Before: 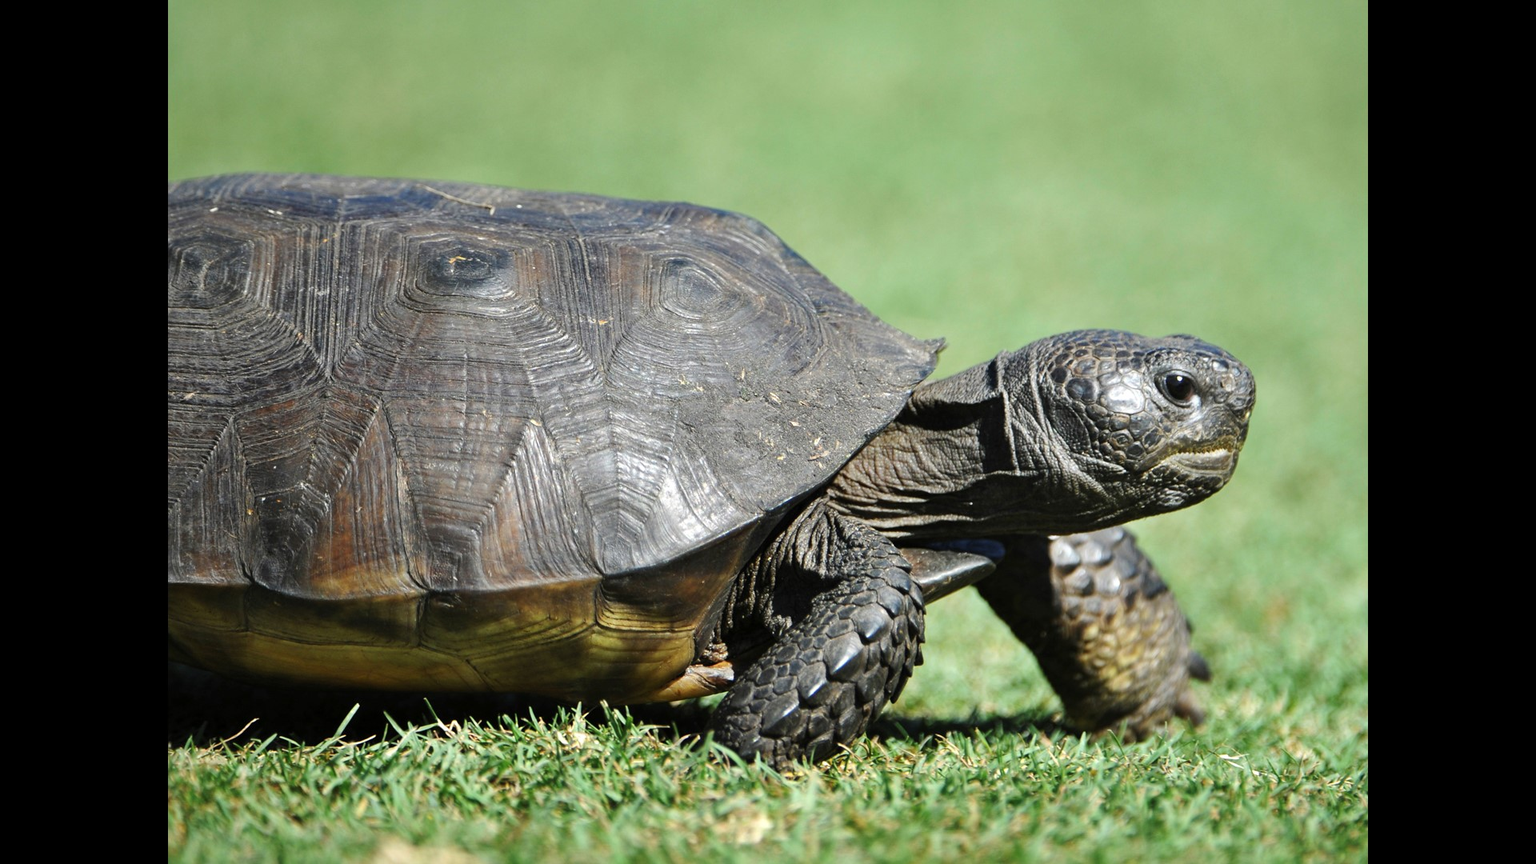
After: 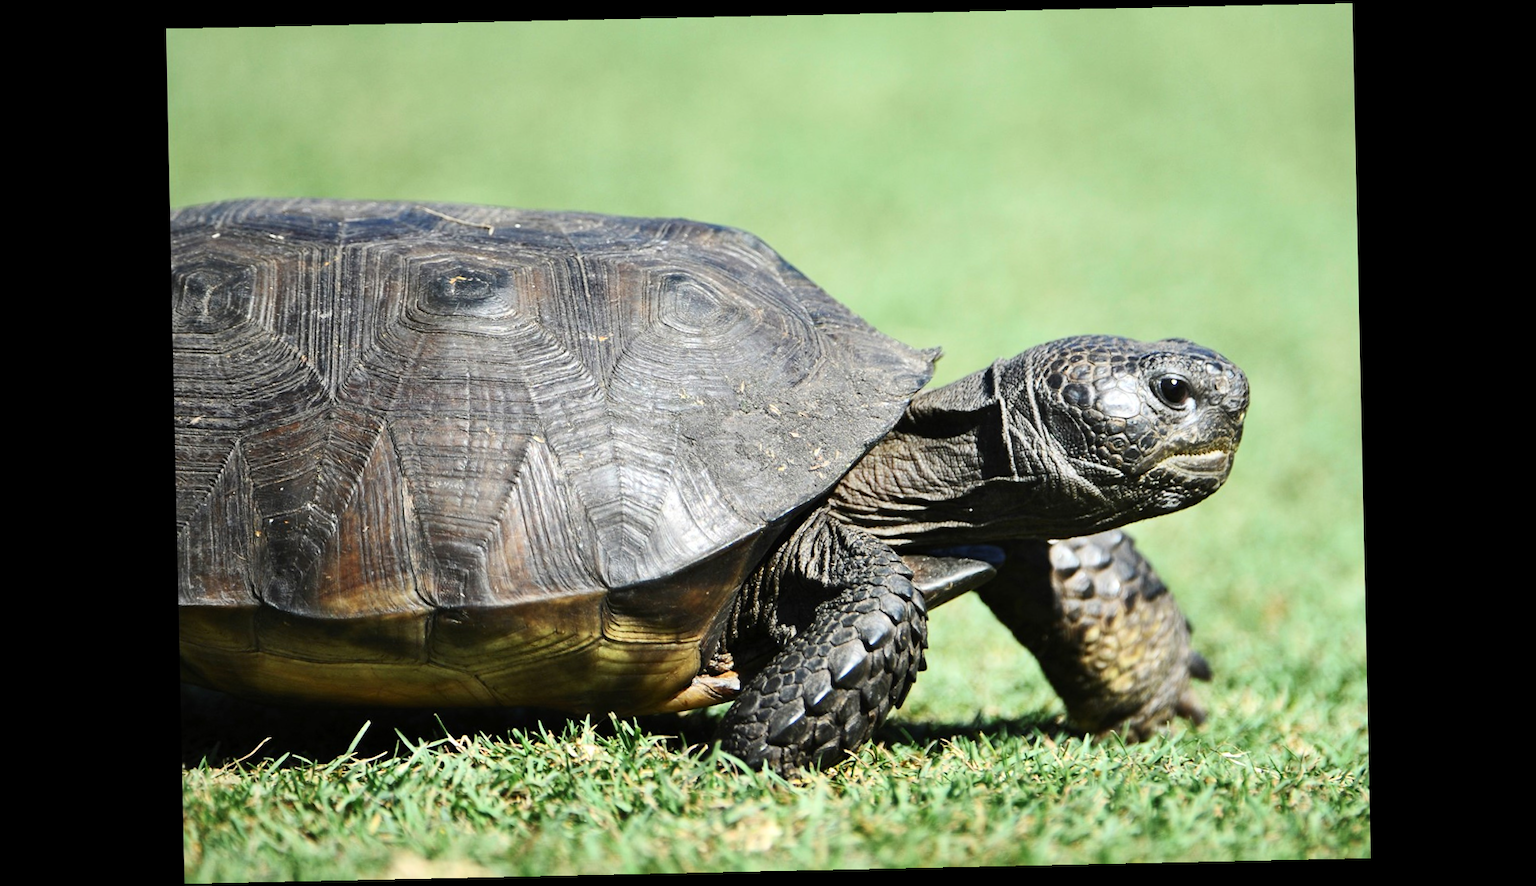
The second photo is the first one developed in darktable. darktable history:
rotate and perspective: rotation -1.24°, automatic cropping off
contrast brightness saturation: contrast 0.24, brightness 0.09
